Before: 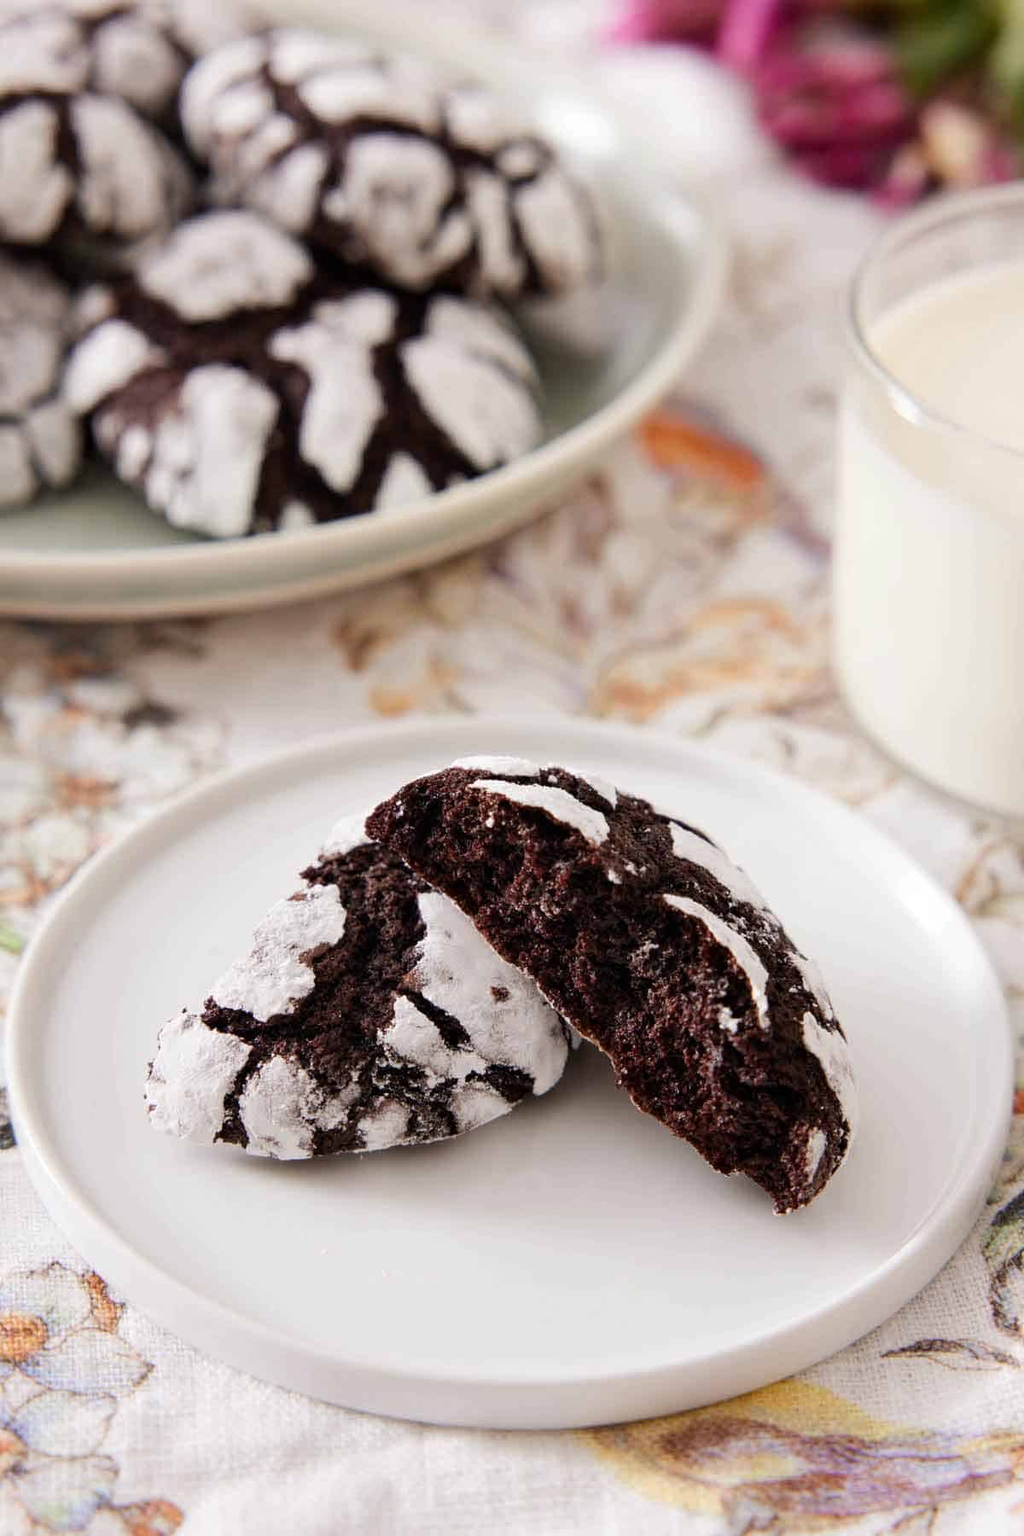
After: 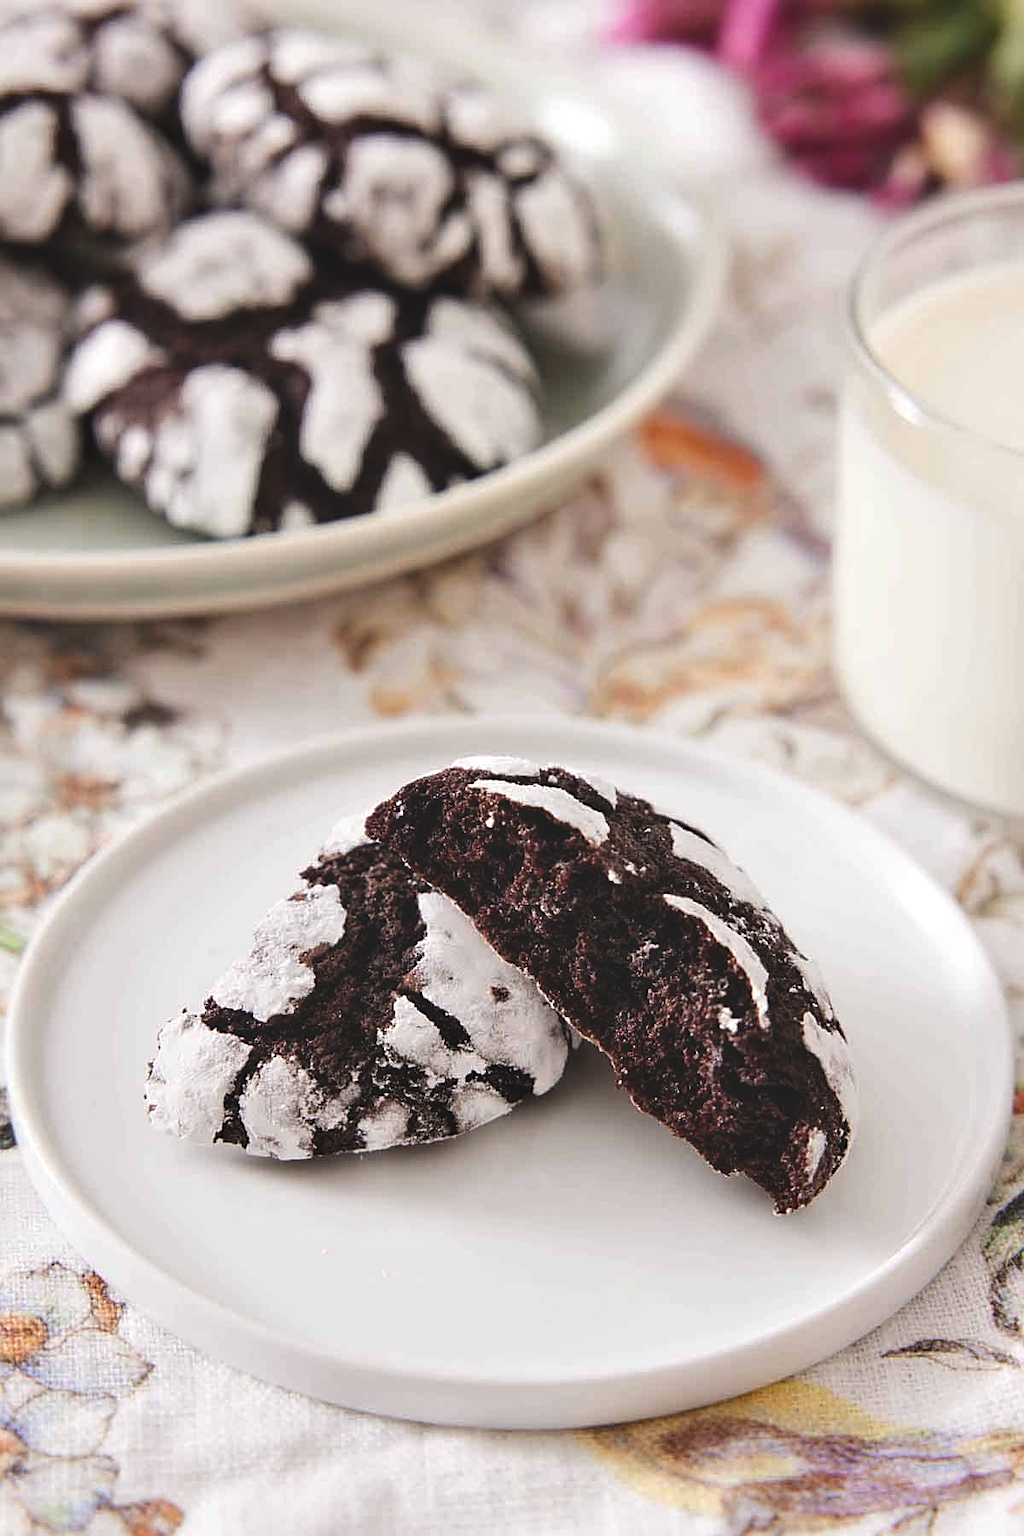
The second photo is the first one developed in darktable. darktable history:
contrast equalizer: y [[0.536, 0.565, 0.581, 0.516, 0.52, 0.491], [0.5 ×6], [0.5 ×6], [0 ×6], [0 ×6]], mix 0.607
sharpen: on, module defaults
exposure: black level correction -0.016, compensate highlight preservation false
